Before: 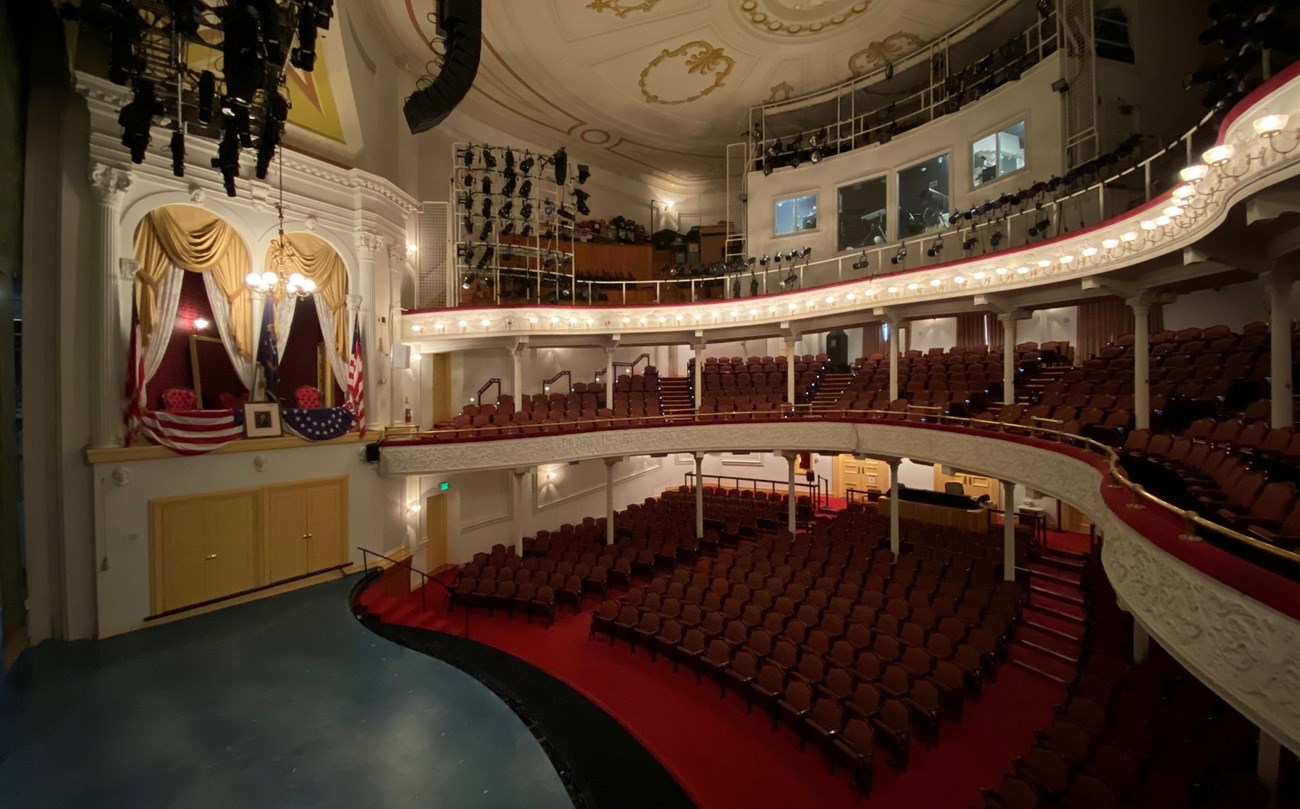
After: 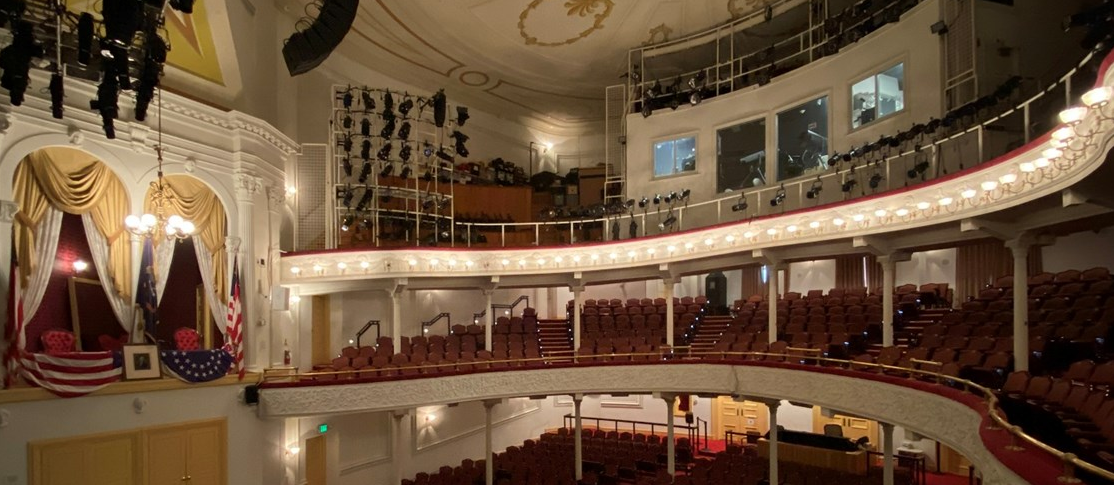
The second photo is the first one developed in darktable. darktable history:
crop and rotate: left 9.321%, top 7.351%, right 4.941%, bottom 32.623%
